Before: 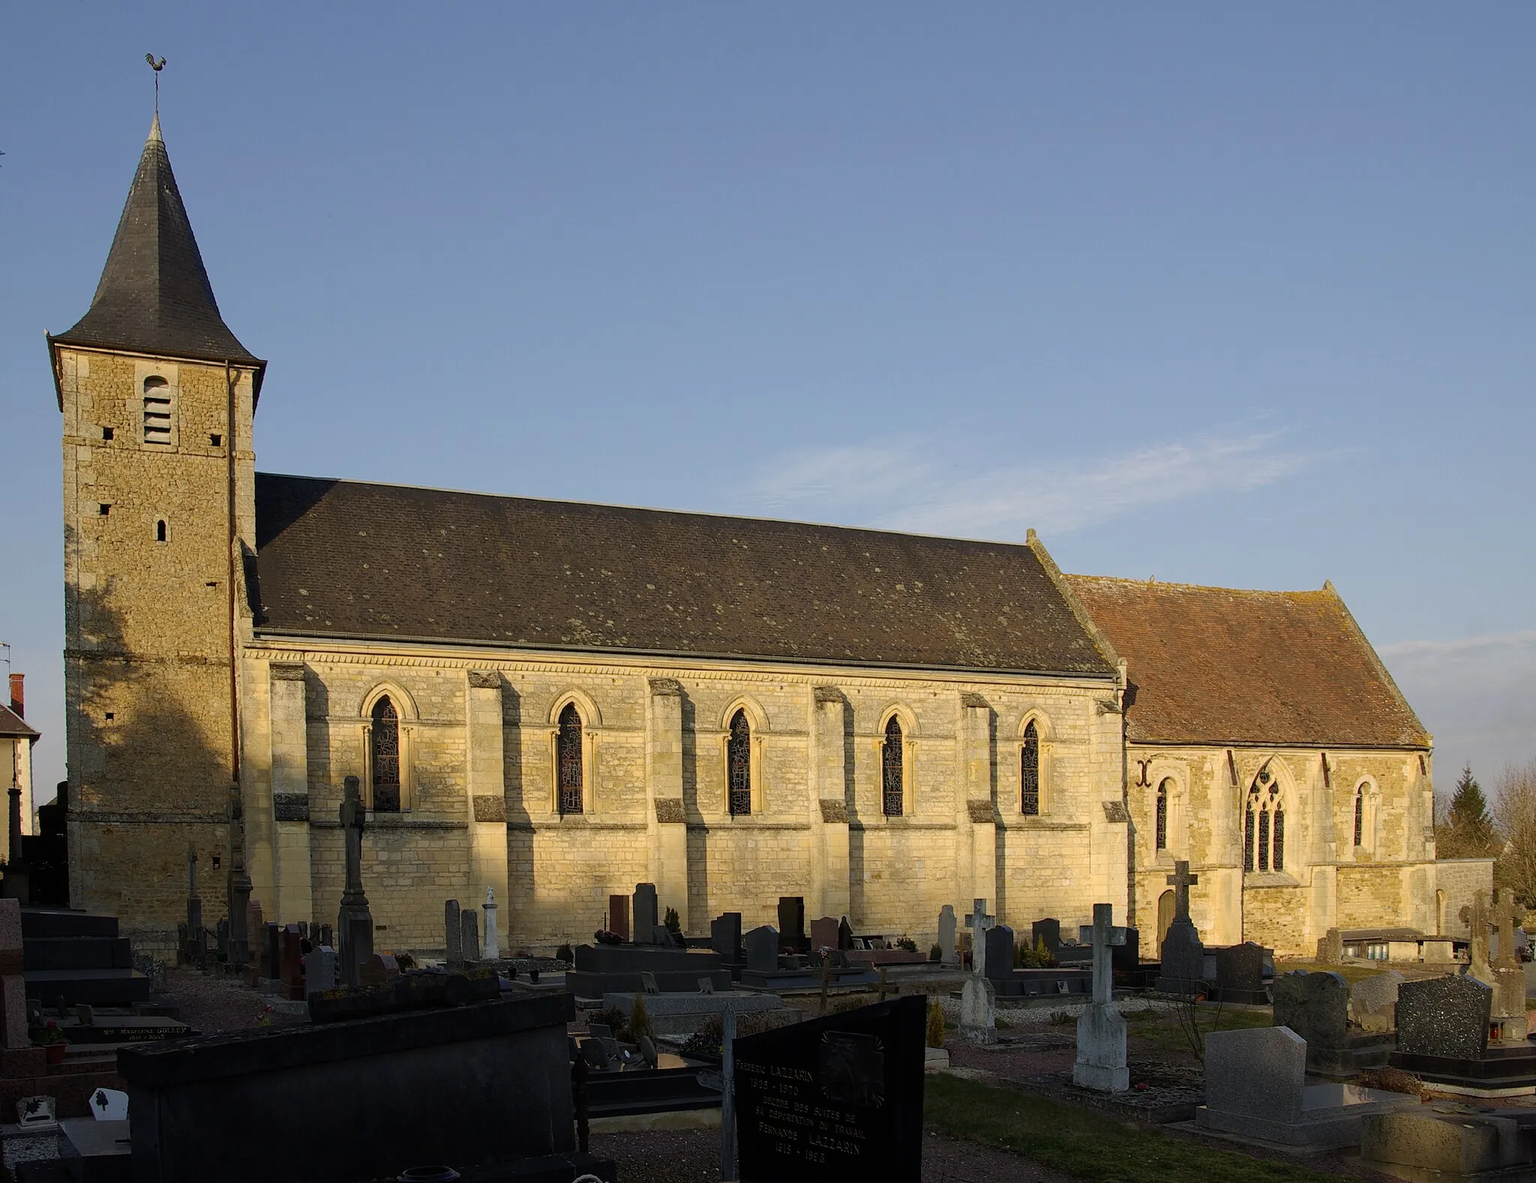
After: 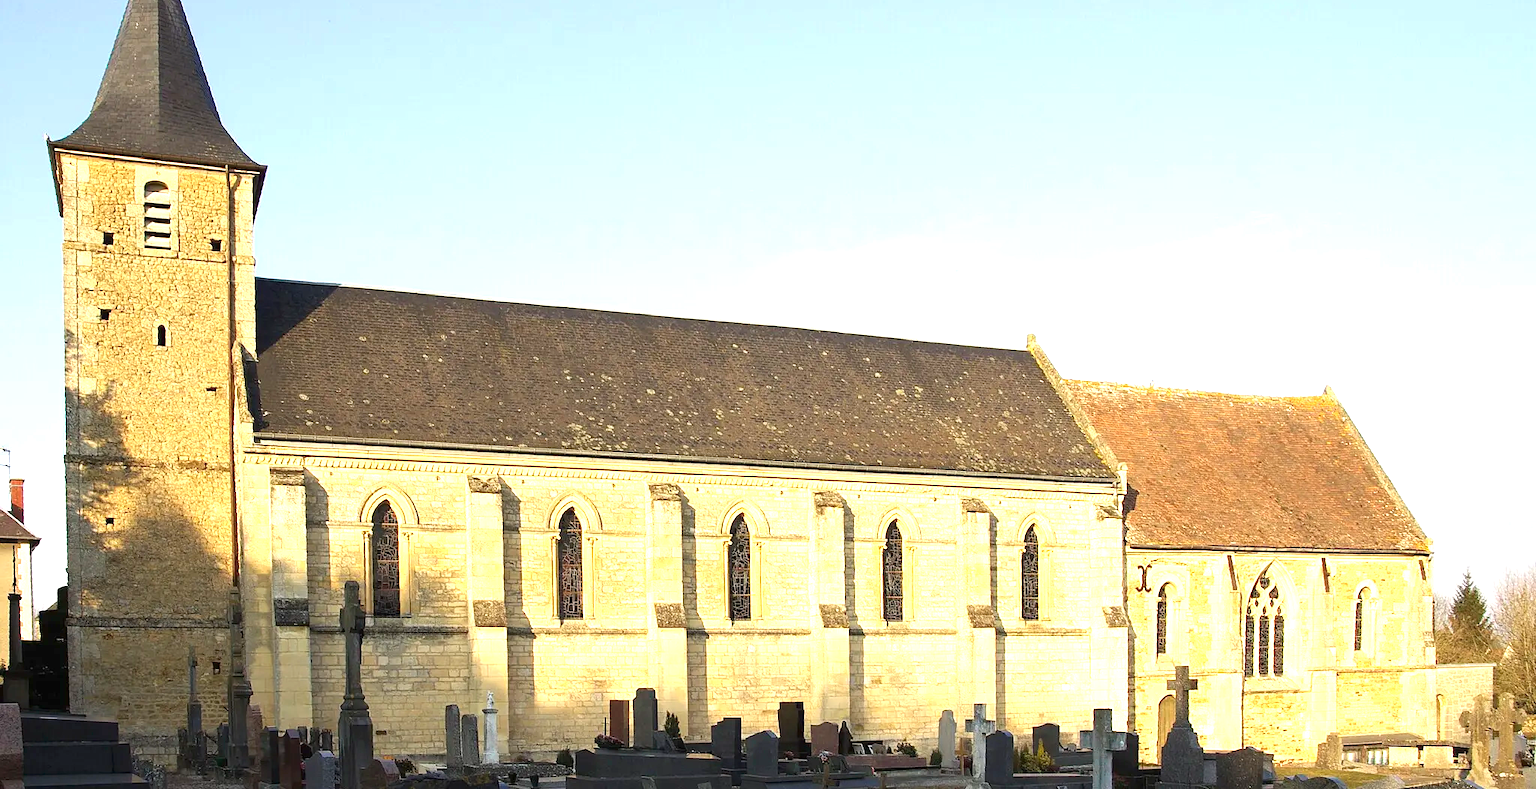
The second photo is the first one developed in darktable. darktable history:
color zones: curves: ch0 [(0.25, 0.5) (0.423, 0.5) (0.443, 0.5) (0.521, 0.756) (0.568, 0.5) (0.576, 0.5) (0.75, 0.5)]; ch1 [(0.25, 0.5) (0.423, 0.5) (0.443, 0.5) (0.539, 0.873) (0.624, 0.565) (0.631, 0.5) (0.75, 0.5)]
crop: top 16.509%, bottom 16.684%
exposure: black level correction 0, exposure 1.687 EV, compensate highlight preservation false
